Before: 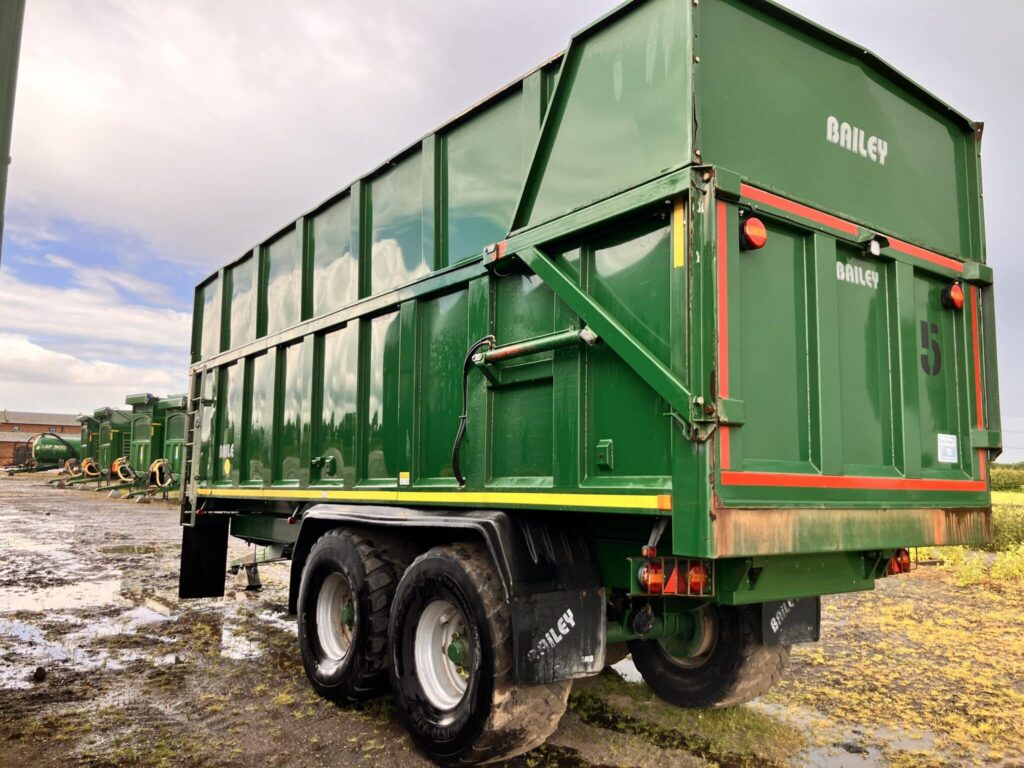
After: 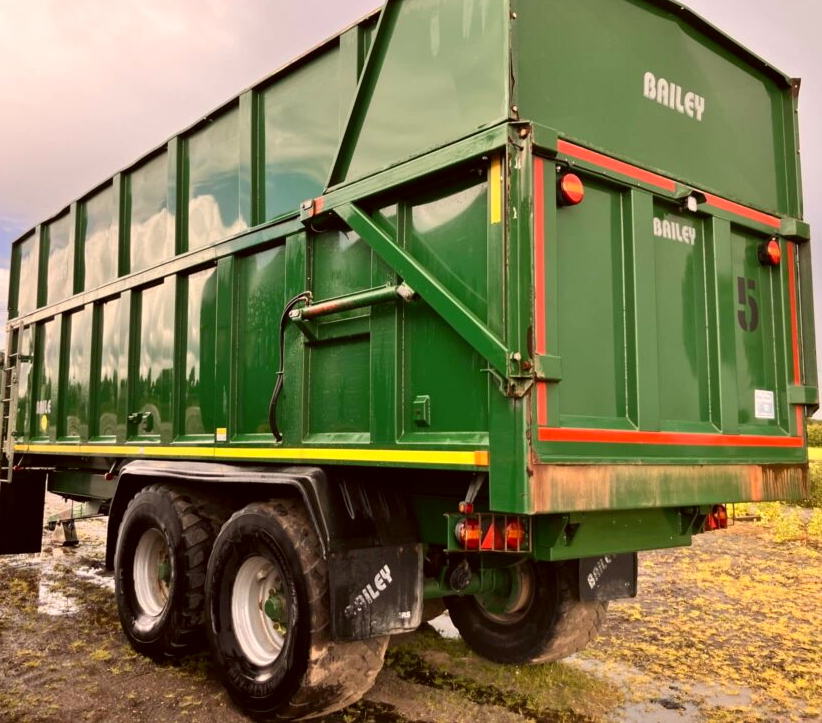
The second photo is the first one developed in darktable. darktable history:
crop and rotate: left 17.959%, top 5.771%, right 1.742%
color correction: highlights a* 6.27, highlights b* 8.19, shadows a* 5.94, shadows b* 7.23, saturation 0.9
